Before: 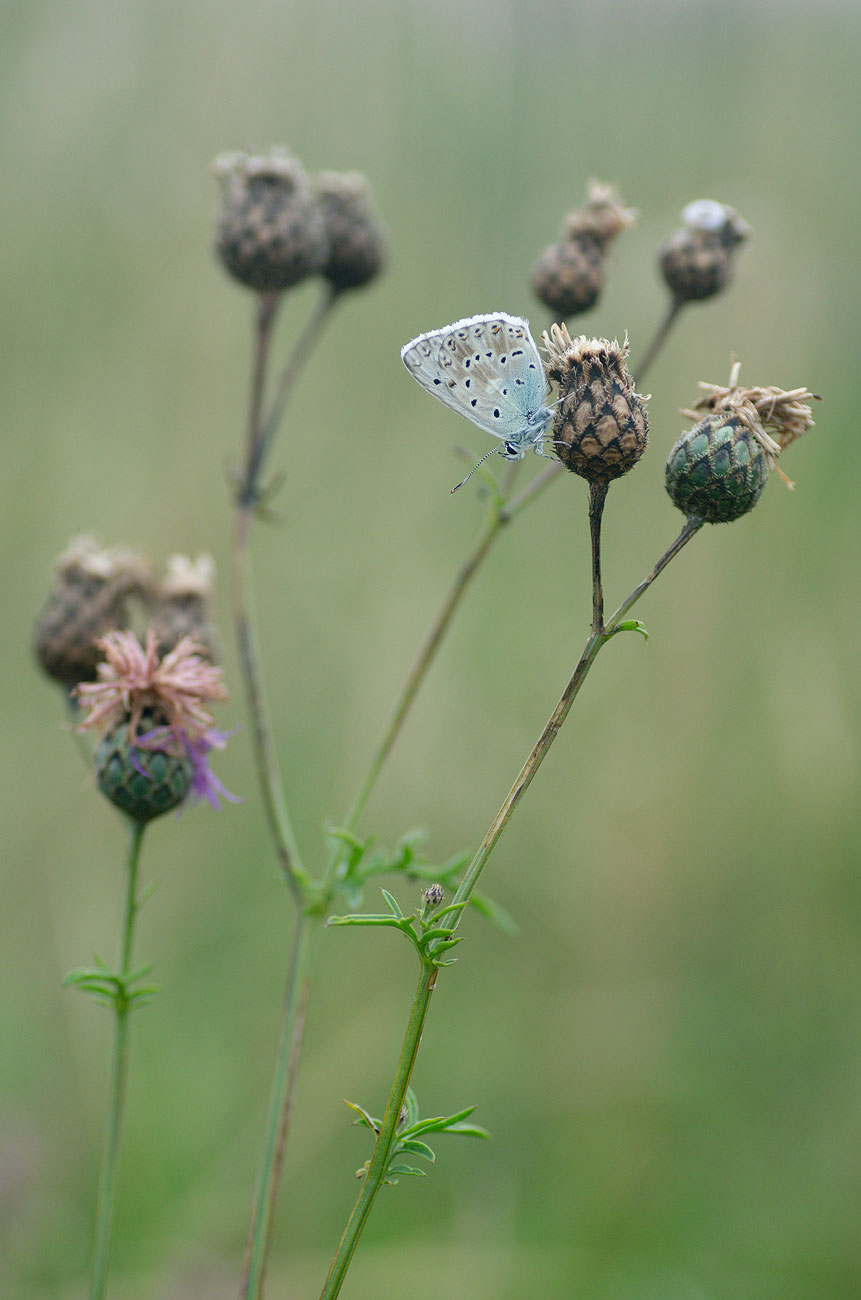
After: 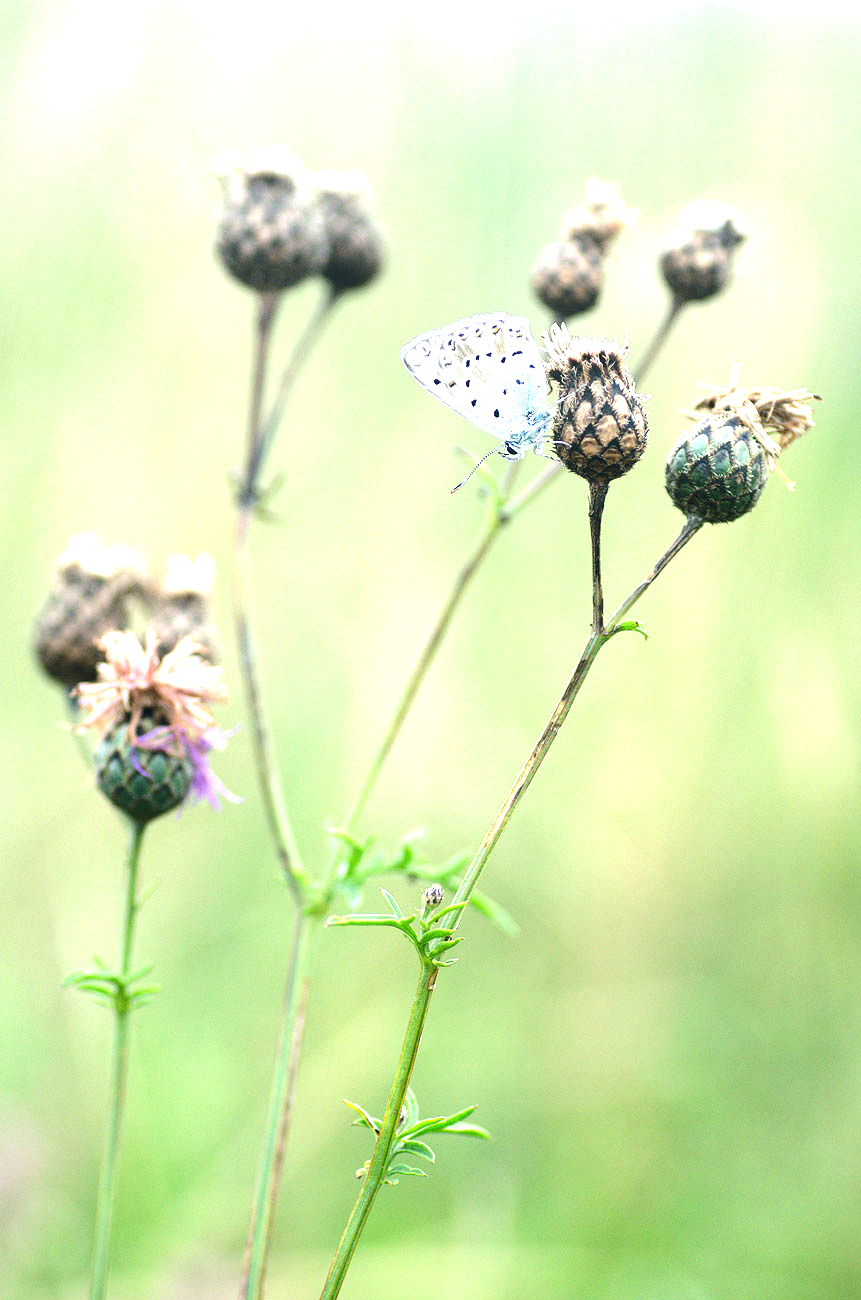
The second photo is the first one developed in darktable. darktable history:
tone equalizer: -8 EV -0.75 EV, -7 EV -0.7 EV, -6 EV -0.6 EV, -5 EV -0.4 EV, -3 EV 0.4 EV, -2 EV 0.6 EV, -1 EV 0.7 EV, +0 EV 0.75 EV, edges refinement/feathering 500, mask exposure compensation -1.57 EV, preserve details no
exposure: black level correction 0, exposure 1.1 EV, compensate highlight preservation false
